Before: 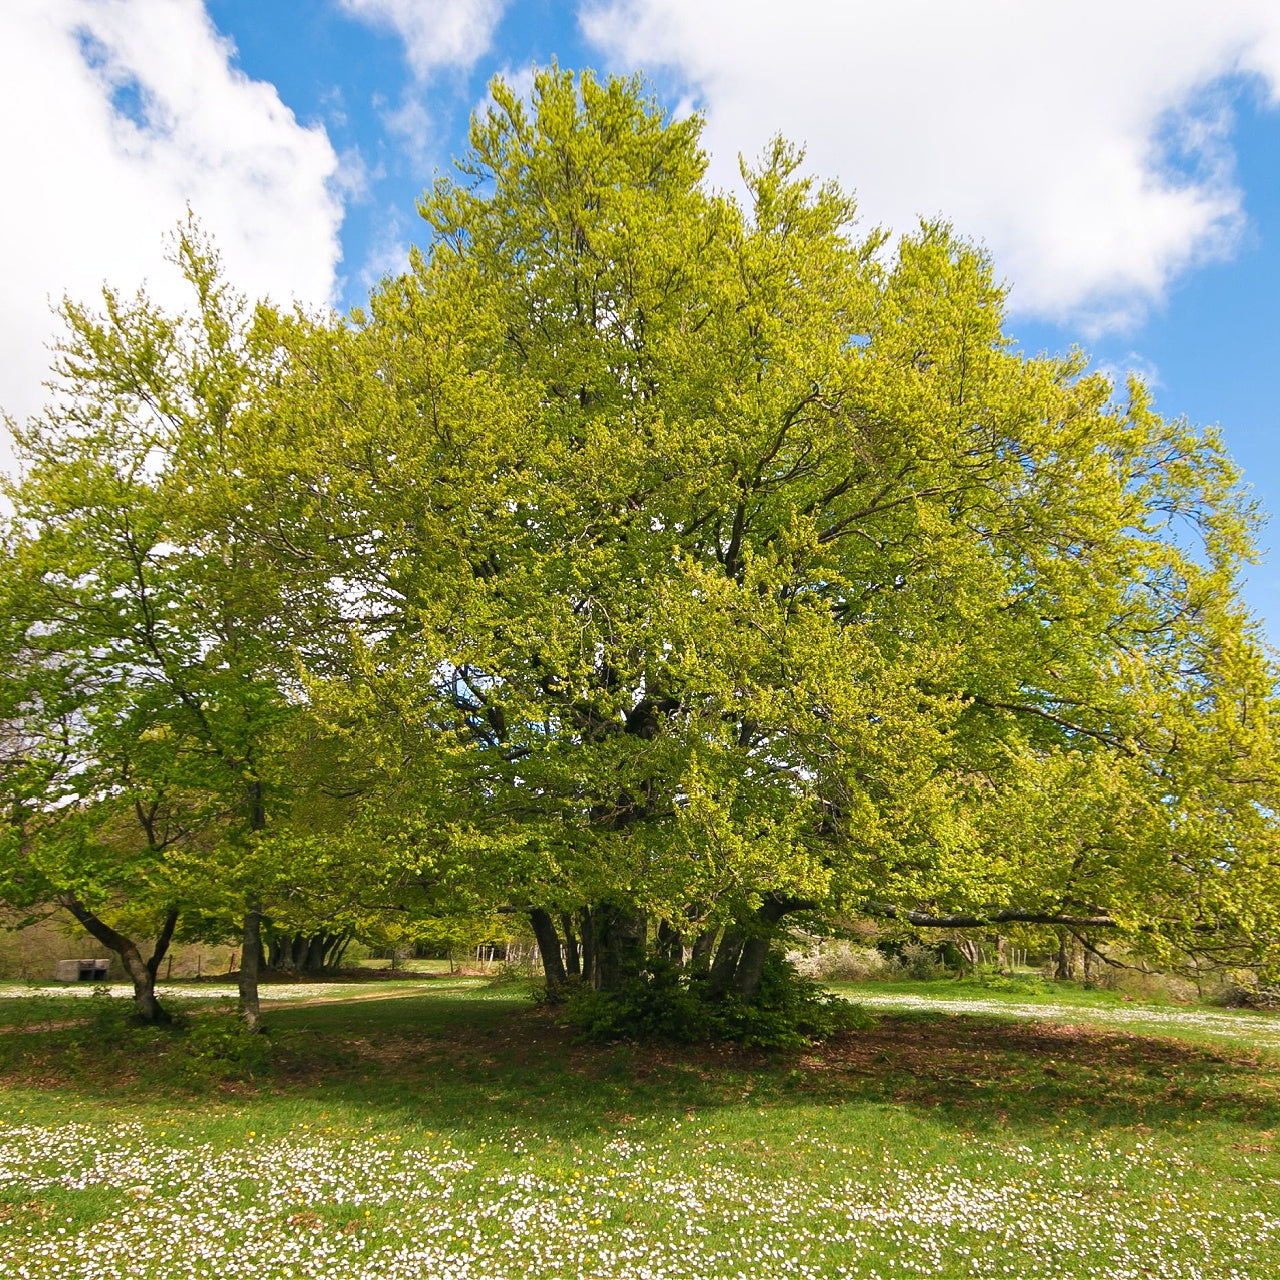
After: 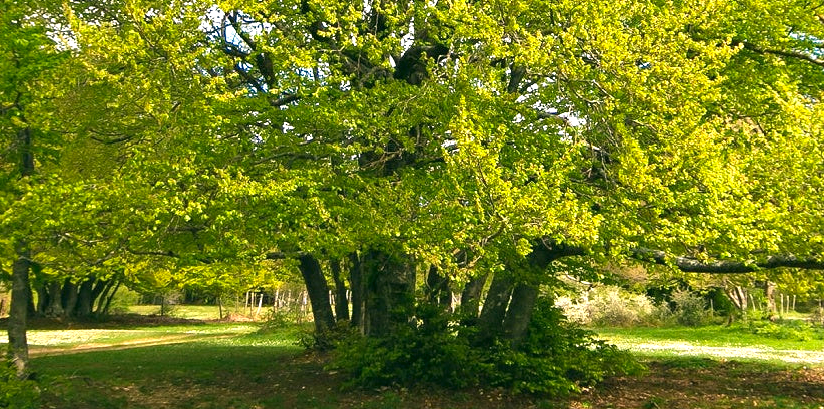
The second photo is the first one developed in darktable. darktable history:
crop: left 18.091%, top 51.13%, right 17.525%, bottom 16.85%
exposure: exposure 0.74 EV, compensate highlight preservation false
color correction: highlights a* -0.482, highlights b* 9.48, shadows a* -9.48, shadows b* 0.803
